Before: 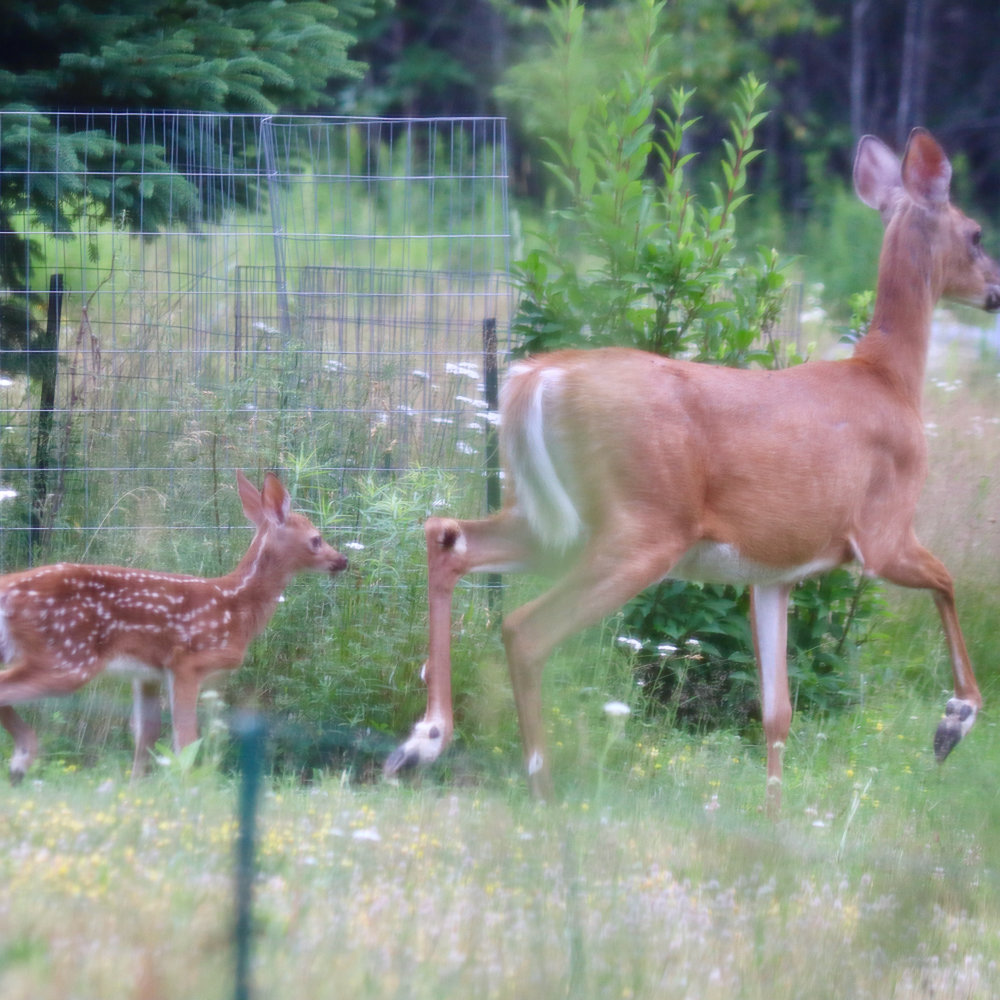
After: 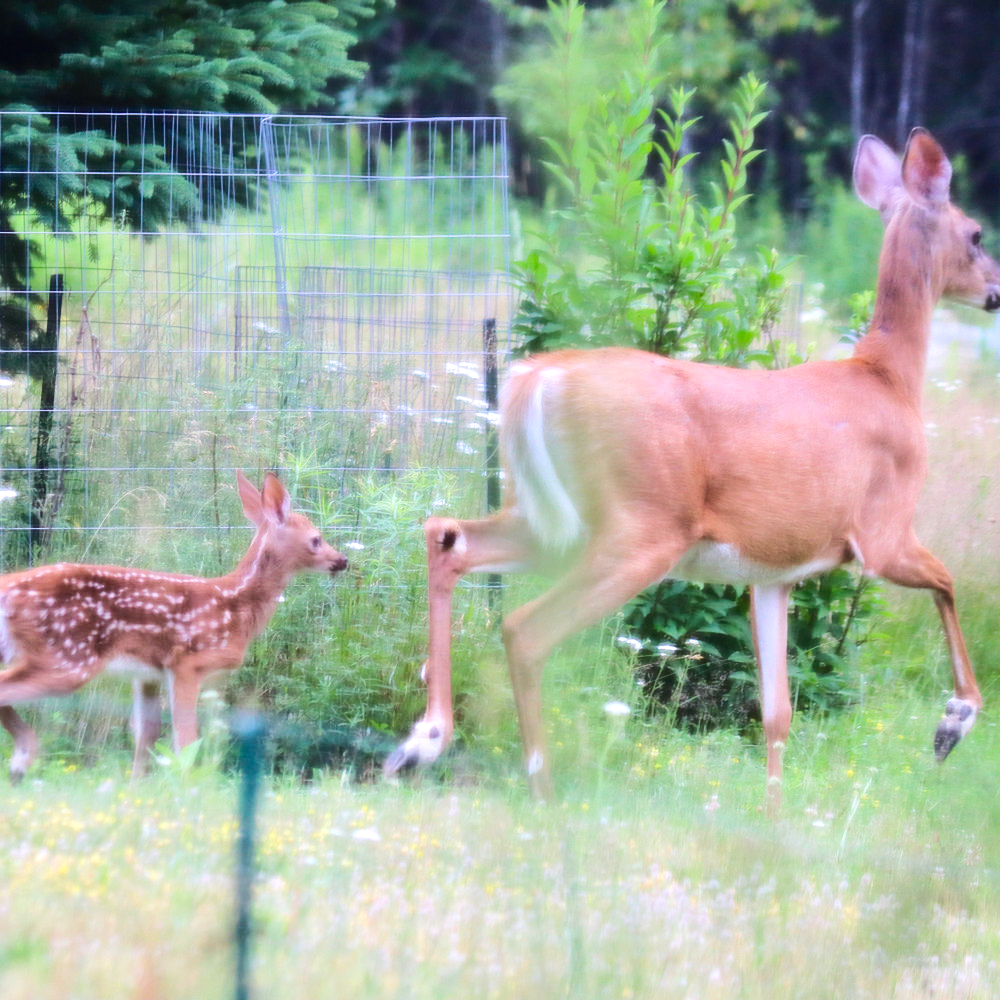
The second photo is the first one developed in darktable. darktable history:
tone equalizer: on, module defaults
rgb curve: curves: ch0 [(0, 0) (0.284, 0.292) (0.505, 0.644) (1, 1)]; ch1 [(0, 0) (0.284, 0.292) (0.505, 0.644) (1, 1)]; ch2 [(0, 0) (0.284, 0.292) (0.505, 0.644) (1, 1)], compensate middle gray true
color balance rgb: linear chroma grading › global chroma 10%, global vibrance 10%, contrast 15%, saturation formula JzAzBz (2021)
